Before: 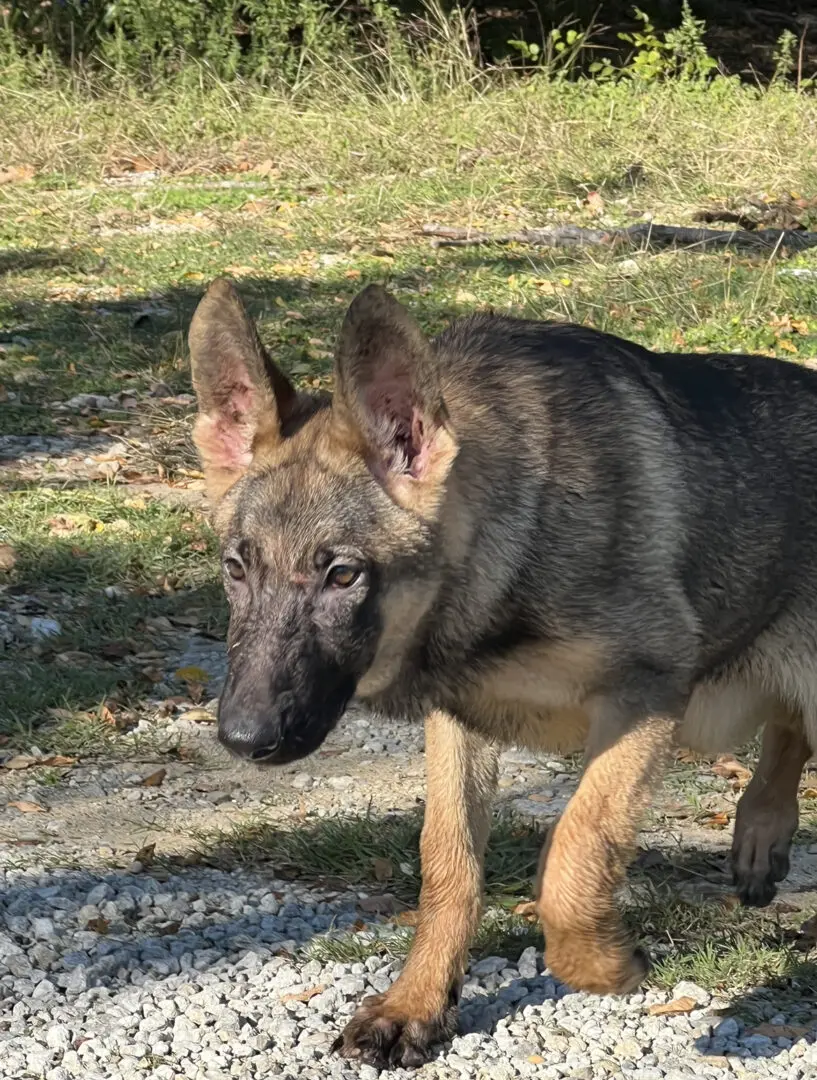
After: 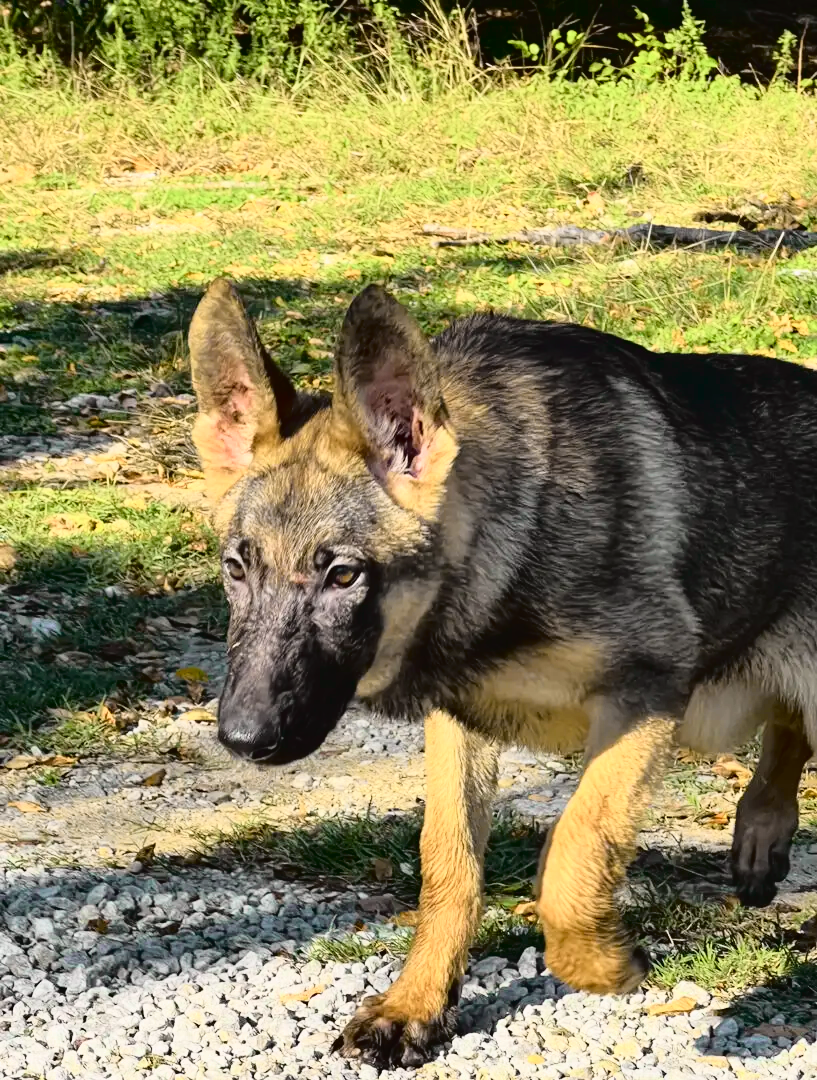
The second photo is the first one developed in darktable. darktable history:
tone curve: curves: ch0 [(0, 0.022) (0.177, 0.086) (0.392, 0.438) (0.704, 0.844) (0.858, 0.938) (1, 0.981)]; ch1 [(0, 0) (0.402, 0.36) (0.476, 0.456) (0.498, 0.501) (0.518, 0.521) (0.58, 0.598) (0.619, 0.65) (0.692, 0.737) (1, 1)]; ch2 [(0, 0) (0.415, 0.438) (0.483, 0.499) (0.503, 0.507) (0.526, 0.537) (0.563, 0.624) (0.626, 0.714) (0.699, 0.753) (0.997, 0.858)], color space Lab, independent channels
